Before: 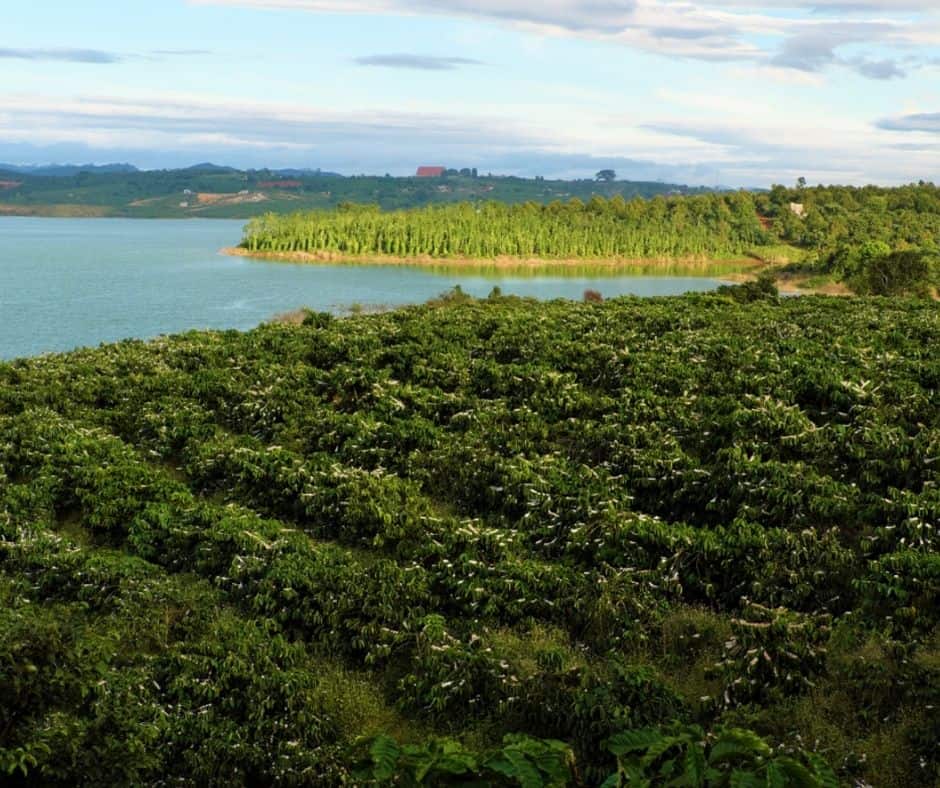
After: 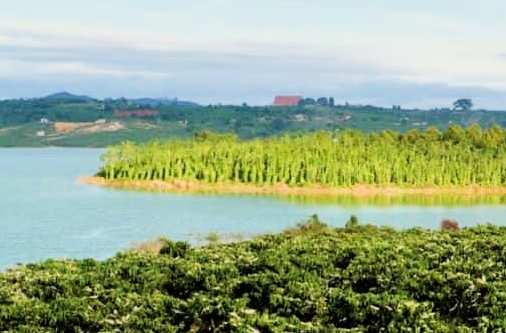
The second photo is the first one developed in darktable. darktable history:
filmic rgb: black relative exposure -7.65 EV, white relative exposure 4.56 EV, hardness 3.61, contrast 1.25
exposure: black level correction 0, exposure 0.877 EV, compensate exposure bias true, compensate highlight preservation false
shadows and highlights: shadows 25, highlights -48, soften with gaussian
crop: left 15.306%, top 9.065%, right 30.789%, bottom 48.638%
